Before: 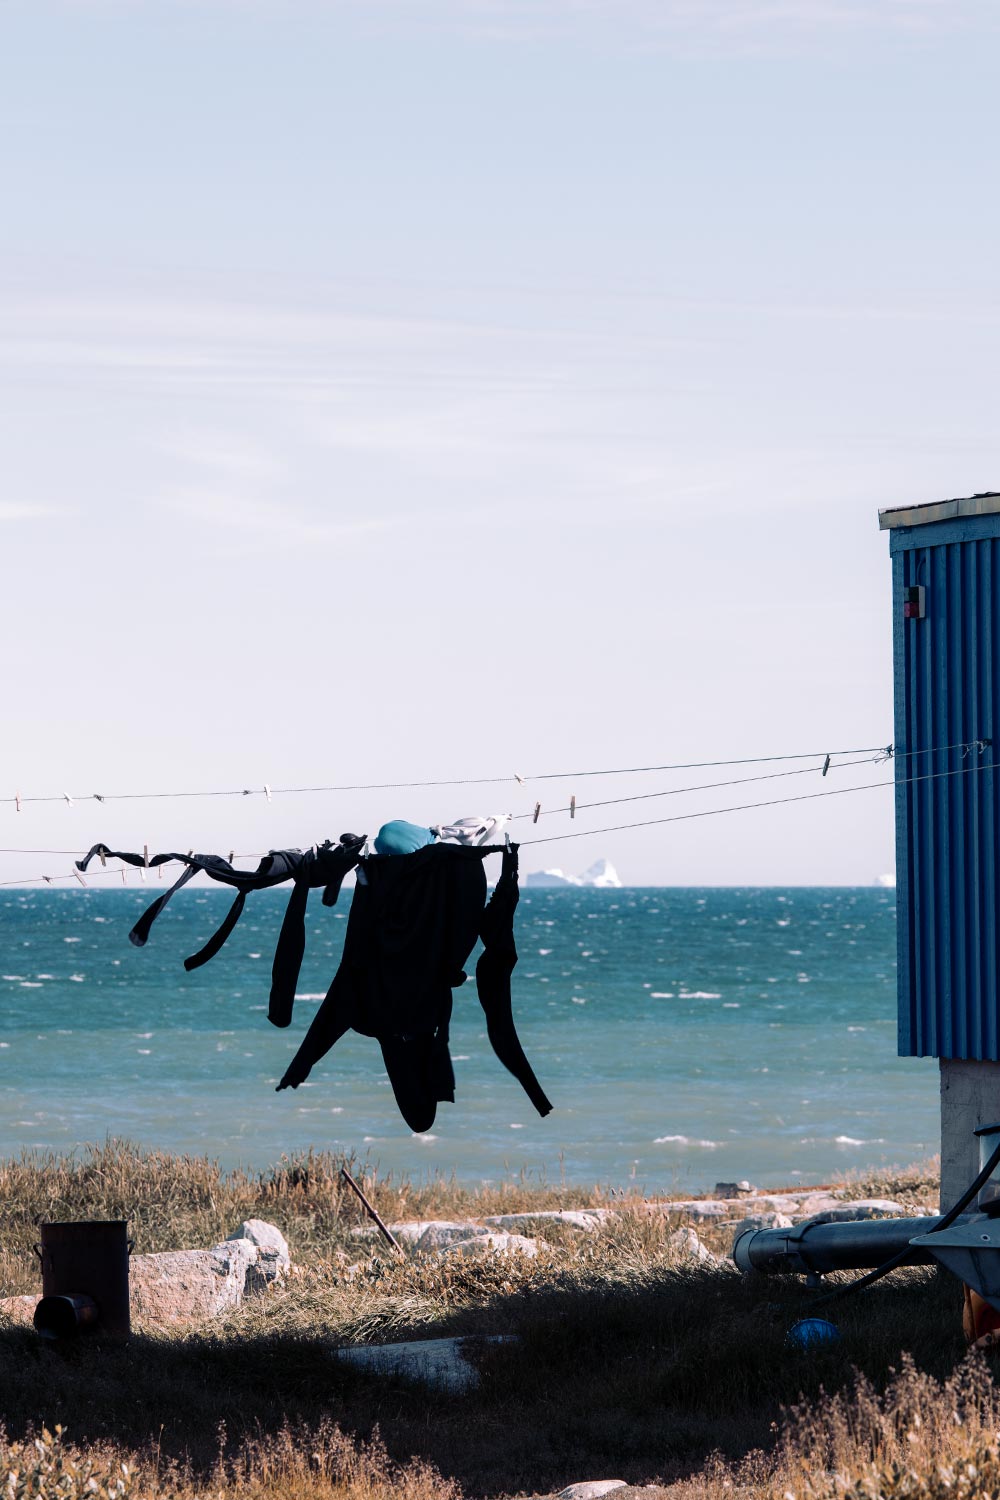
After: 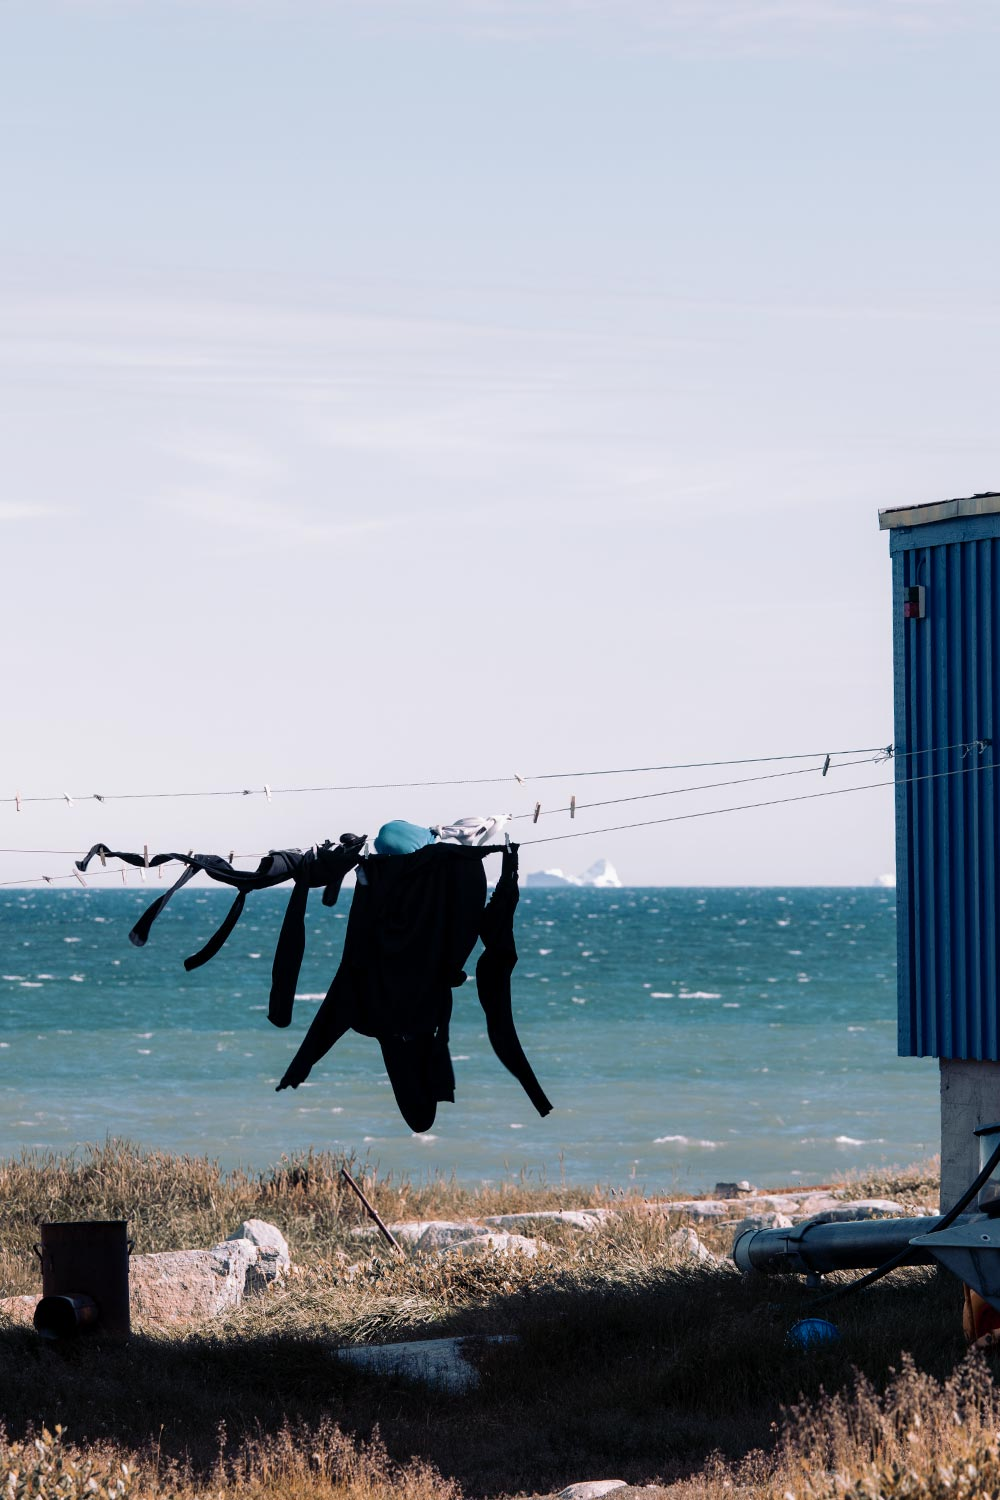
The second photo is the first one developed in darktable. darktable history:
exposure: exposure -0.066 EV, compensate highlight preservation false
